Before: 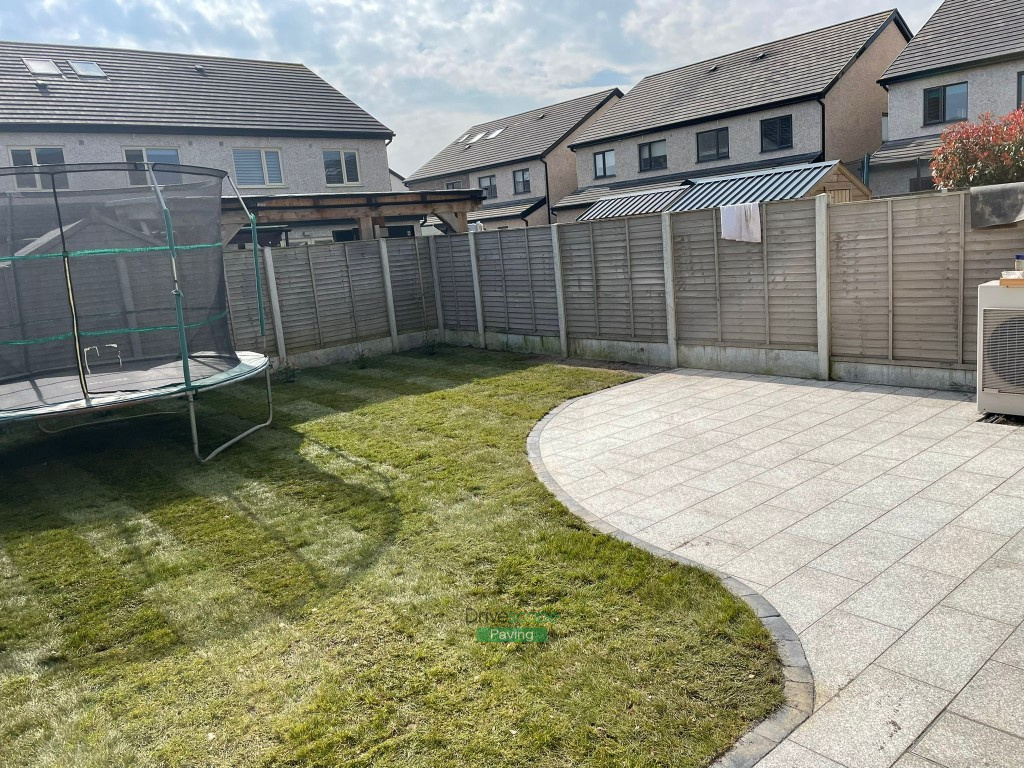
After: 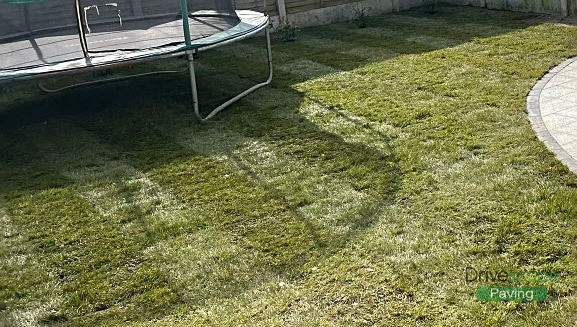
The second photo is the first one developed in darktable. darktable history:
crop: top 44.483%, right 43.593%, bottom 12.892%
sharpen: on, module defaults
